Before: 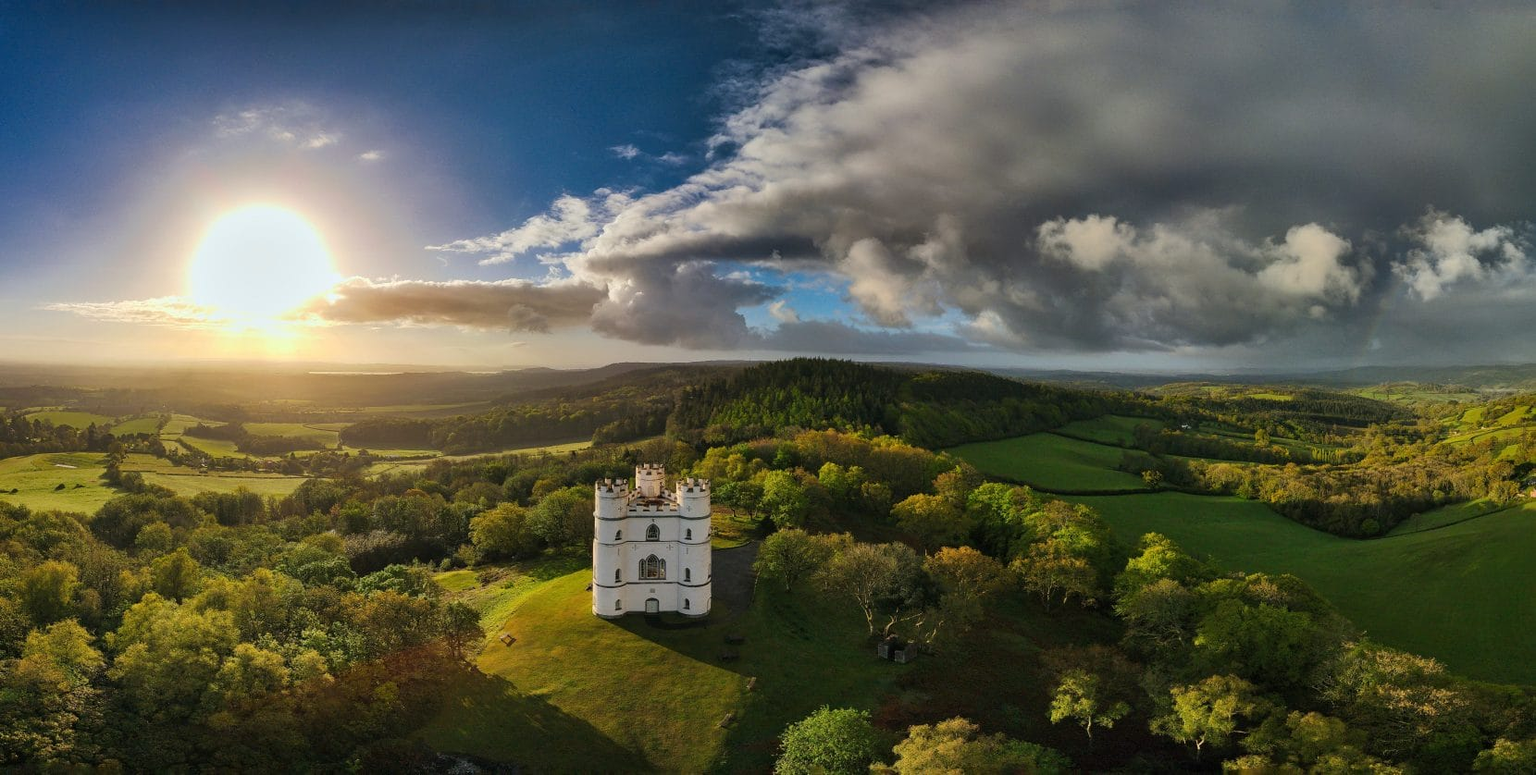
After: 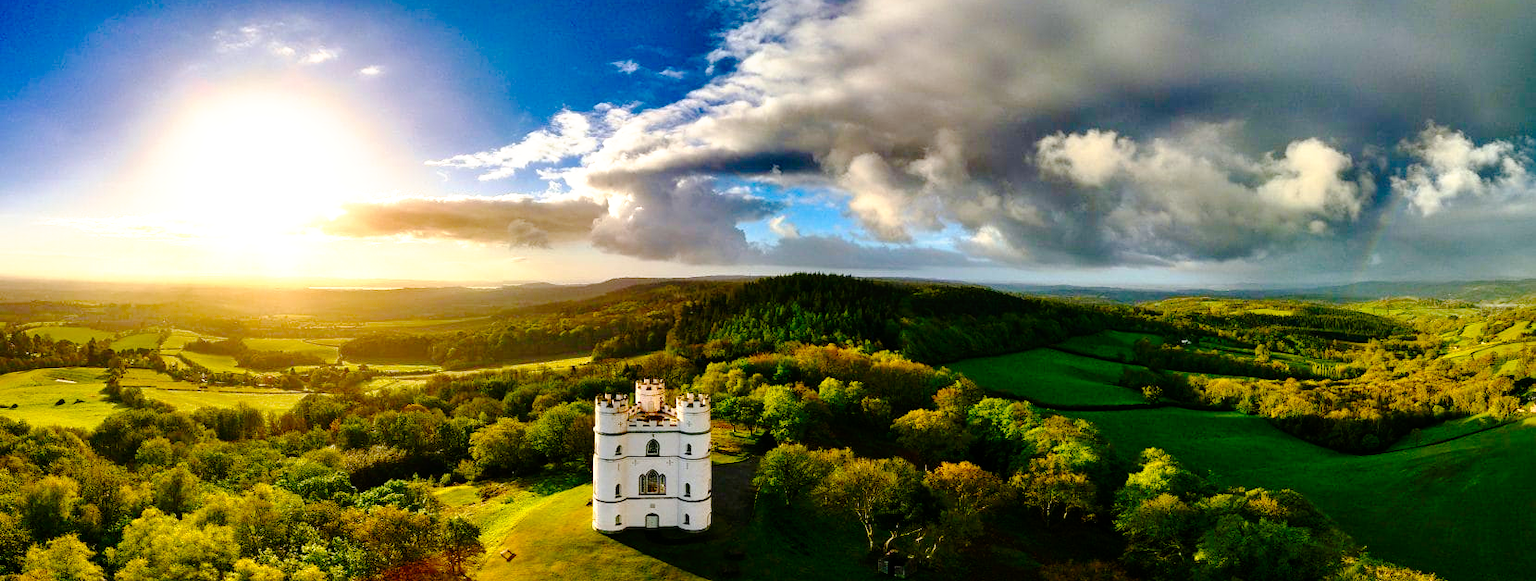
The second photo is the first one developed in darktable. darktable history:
crop: top 11.038%, bottom 13.962%
tone curve: curves: ch0 [(0, 0) (0.003, 0) (0.011, 0.001) (0.025, 0.001) (0.044, 0.002) (0.069, 0.007) (0.1, 0.015) (0.136, 0.027) (0.177, 0.066) (0.224, 0.122) (0.277, 0.219) (0.335, 0.327) (0.399, 0.432) (0.468, 0.527) (0.543, 0.615) (0.623, 0.695) (0.709, 0.777) (0.801, 0.874) (0.898, 0.973) (1, 1)], preserve colors none
color balance rgb: linear chroma grading › shadows -2.2%, linear chroma grading › highlights -15%, linear chroma grading › global chroma -10%, linear chroma grading › mid-tones -10%, perceptual saturation grading › global saturation 45%, perceptual saturation grading › highlights -50%, perceptual saturation grading › shadows 30%, perceptual brilliance grading › global brilliance 18%, global vibrance 45%
